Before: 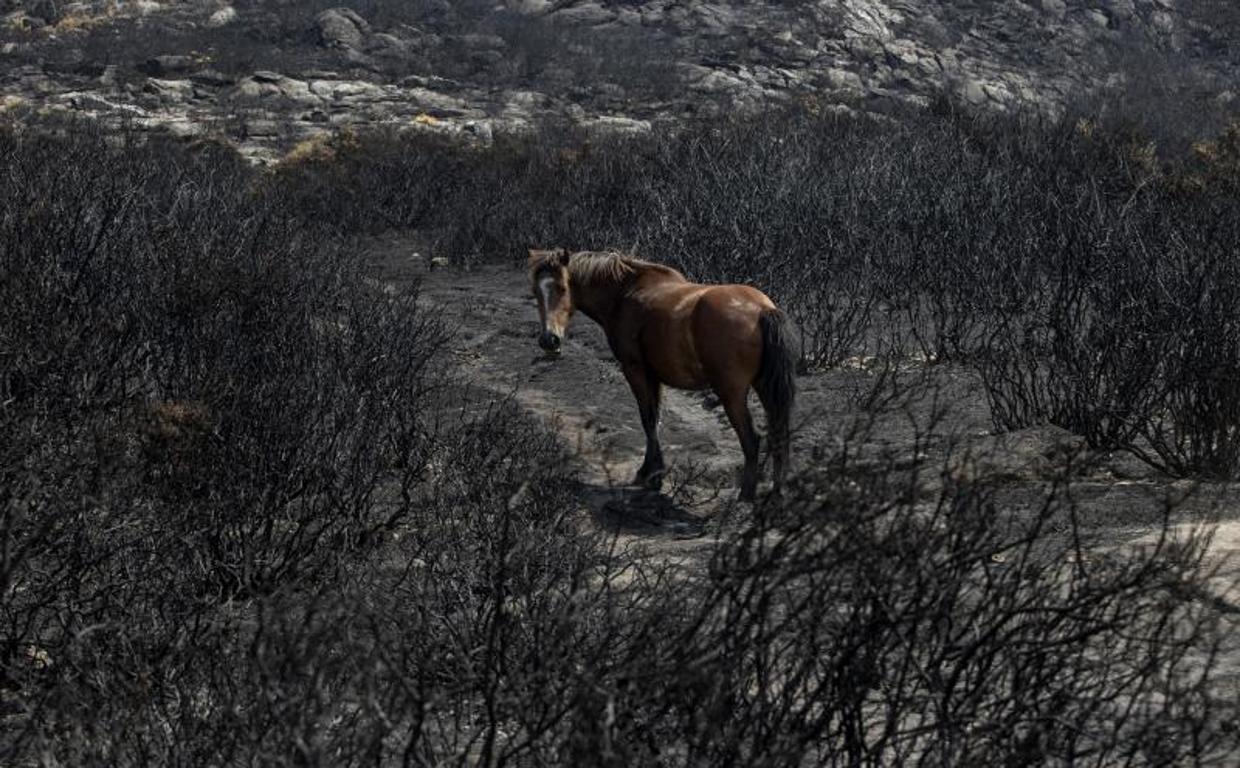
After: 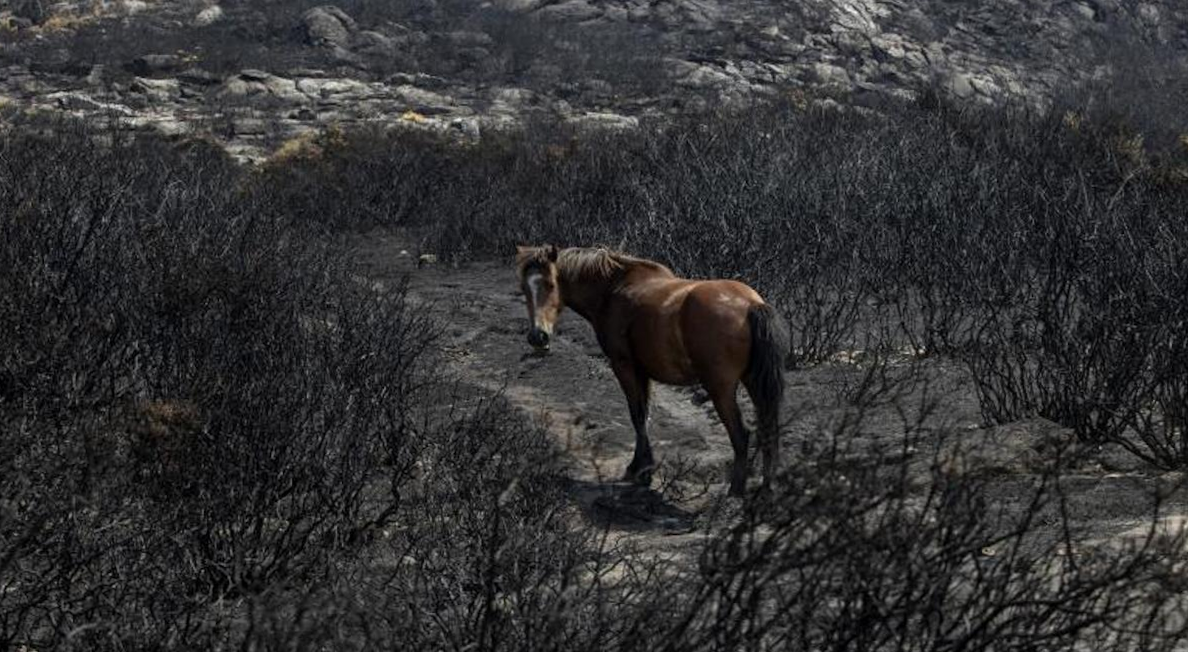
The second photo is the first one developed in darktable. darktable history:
crop and rotate: angle 0.402°, left 0.357%, right 2.698%, bottom 14.09%
